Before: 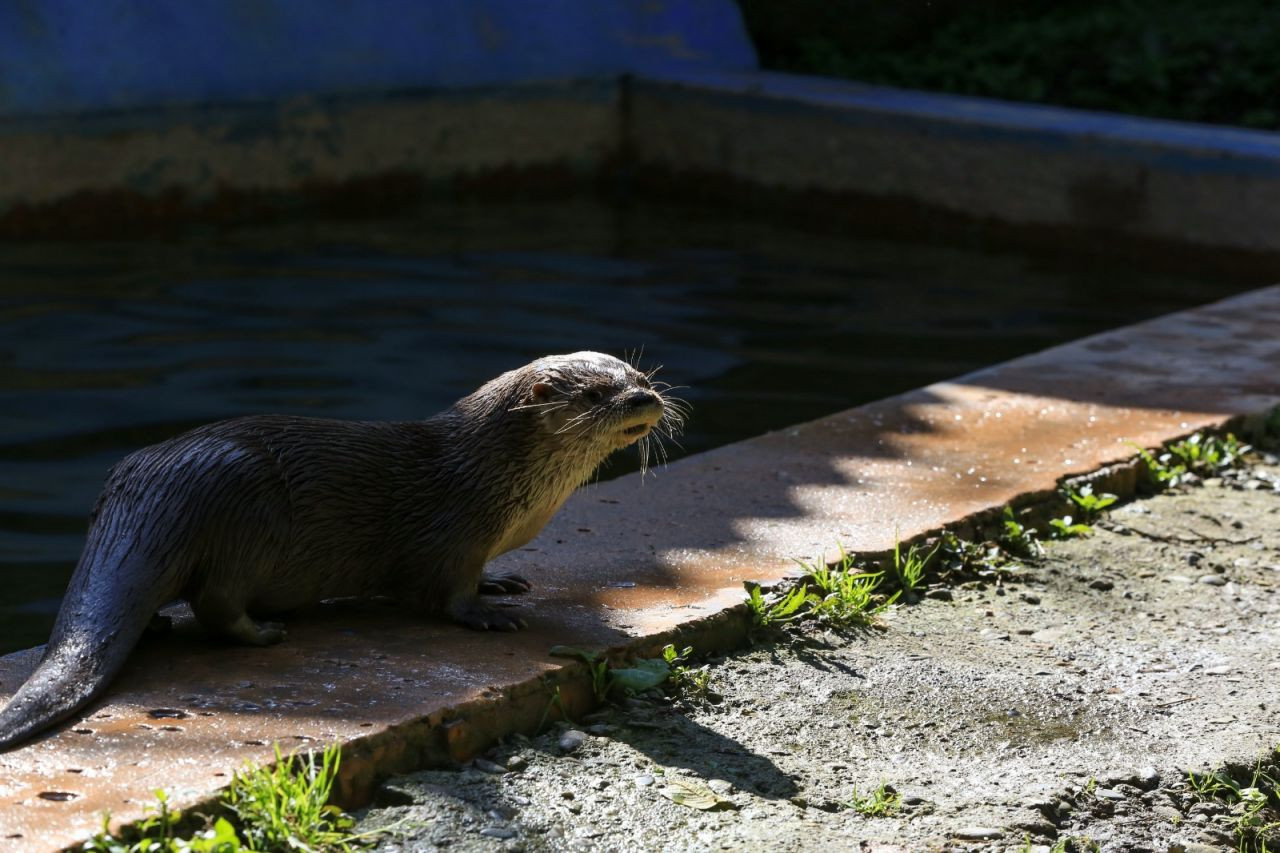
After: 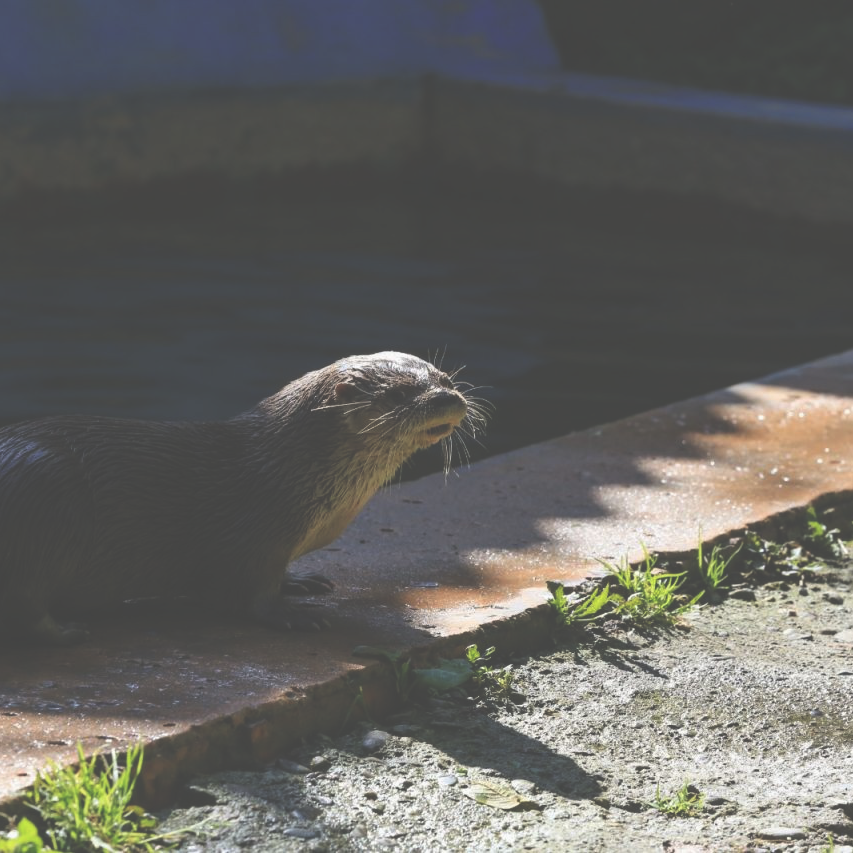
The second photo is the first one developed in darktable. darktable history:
crop: left 15.419%, right 17.914%
exposure: black level correction -0.062, exposure -0.05 EV, compensate highlight preservation false
